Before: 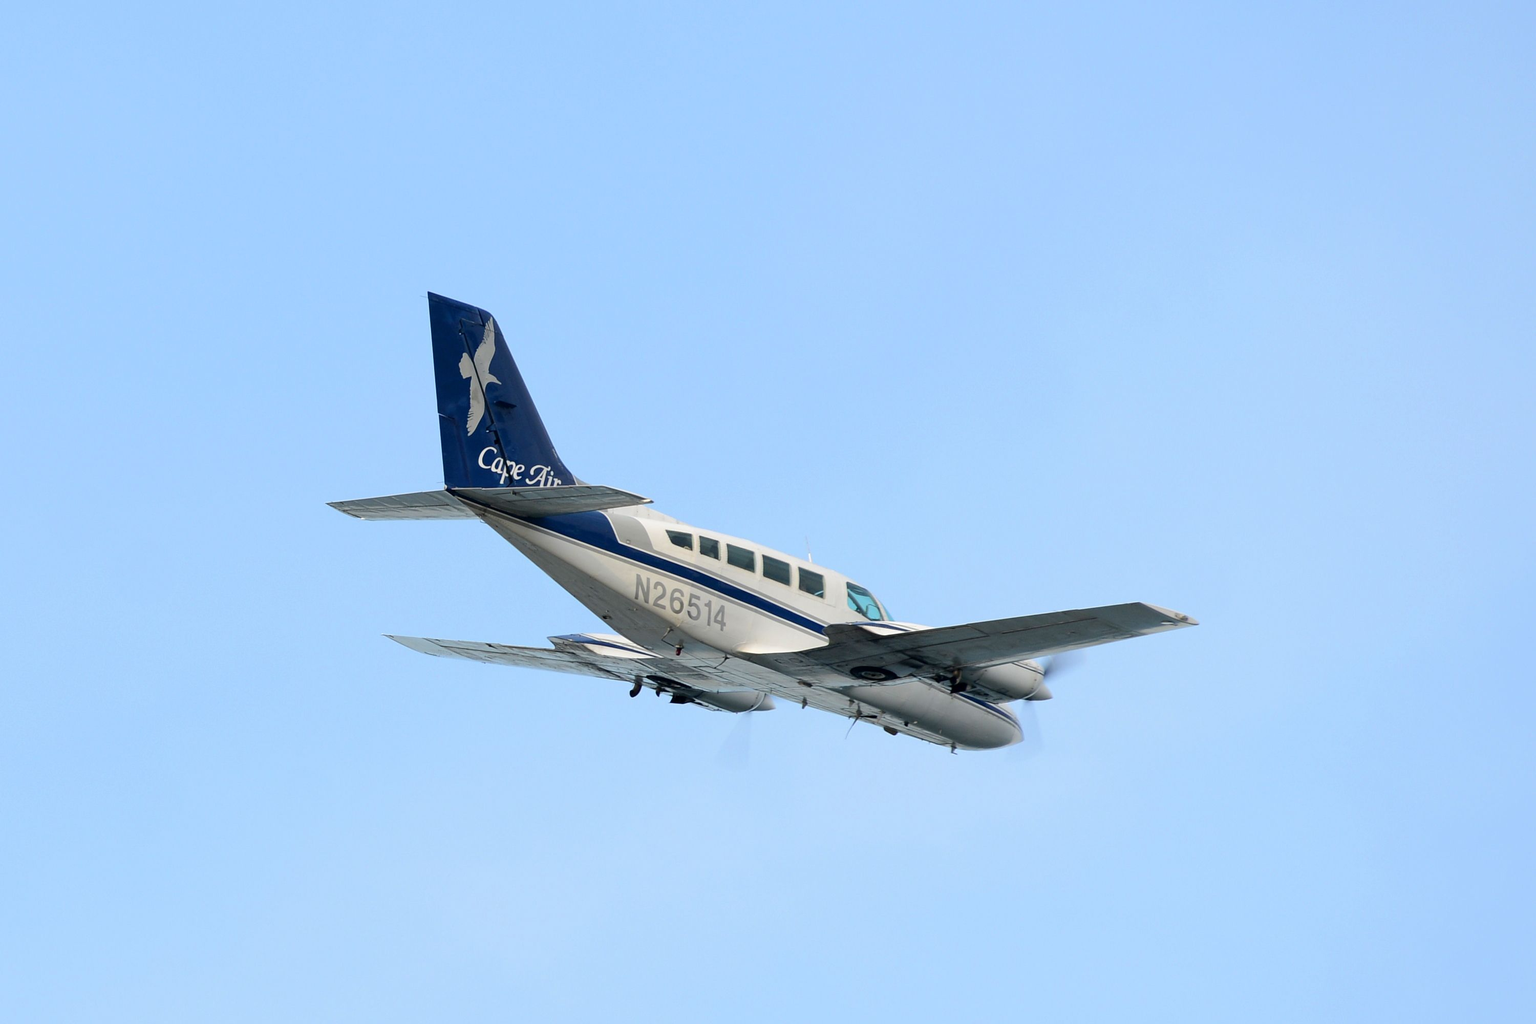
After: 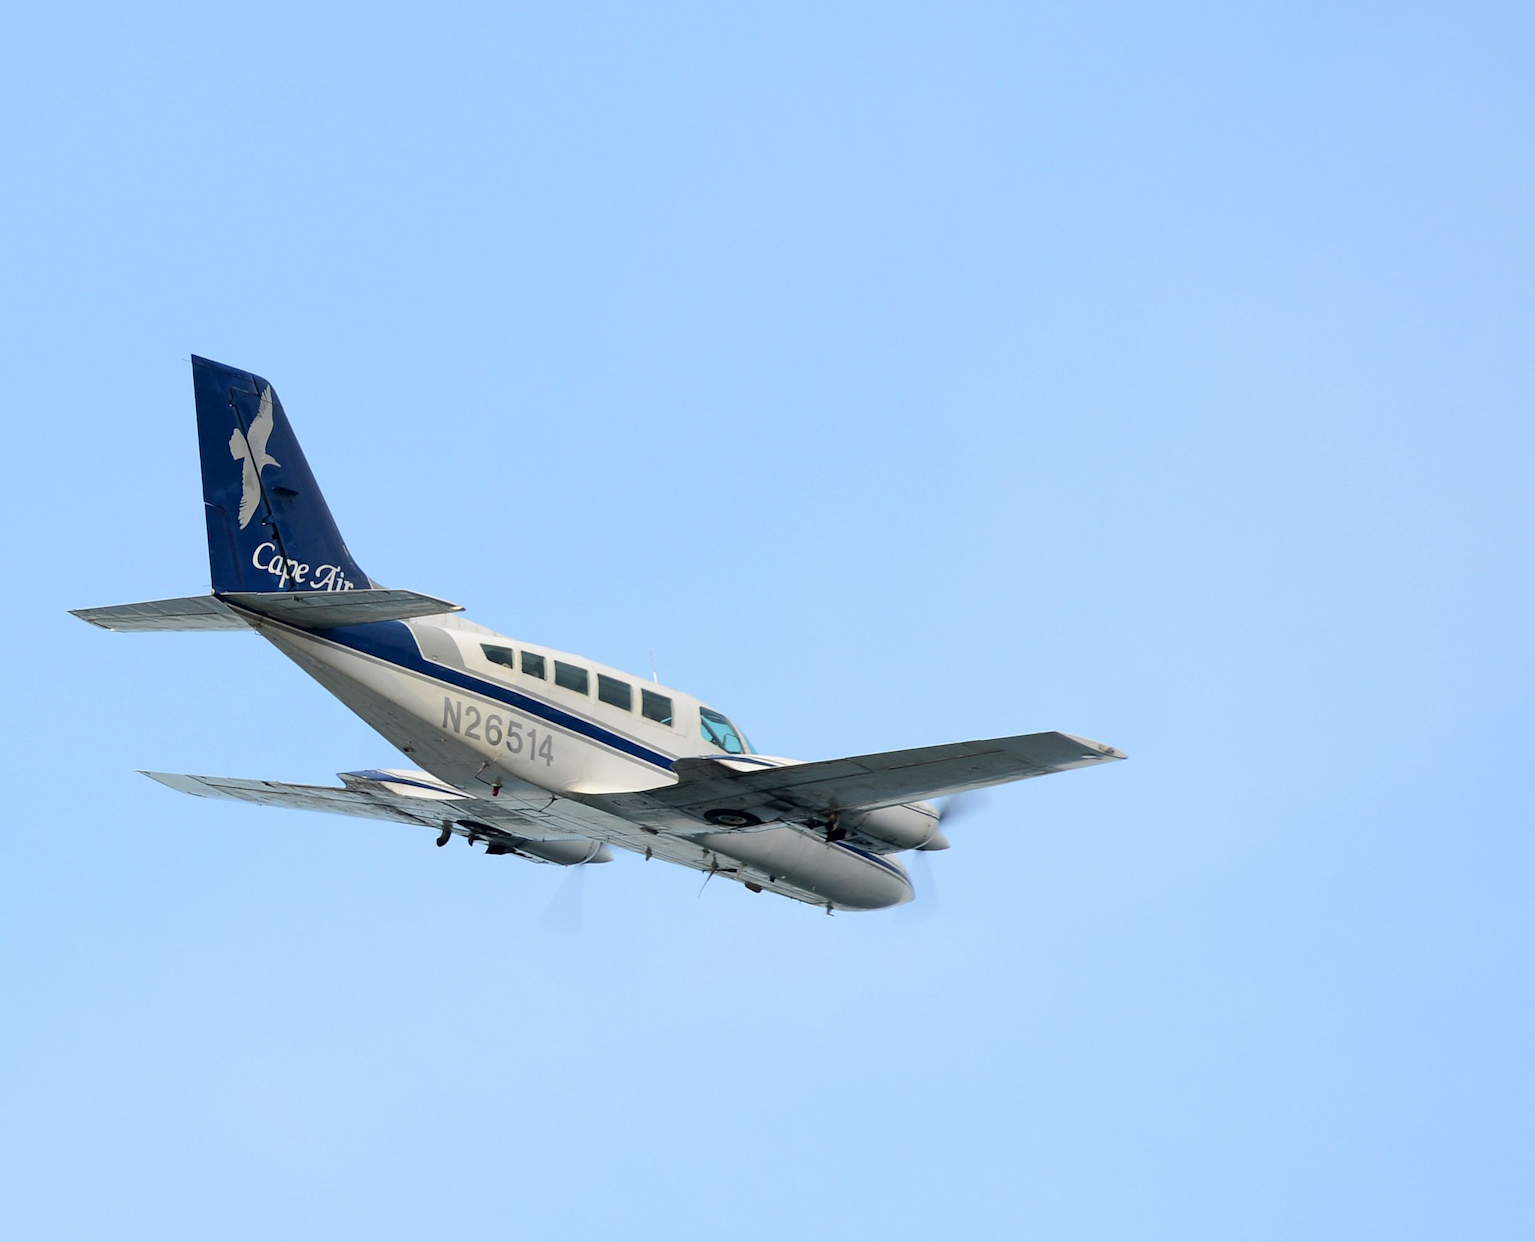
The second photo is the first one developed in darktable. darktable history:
crop: left 17.61%, bottom 0.026%
